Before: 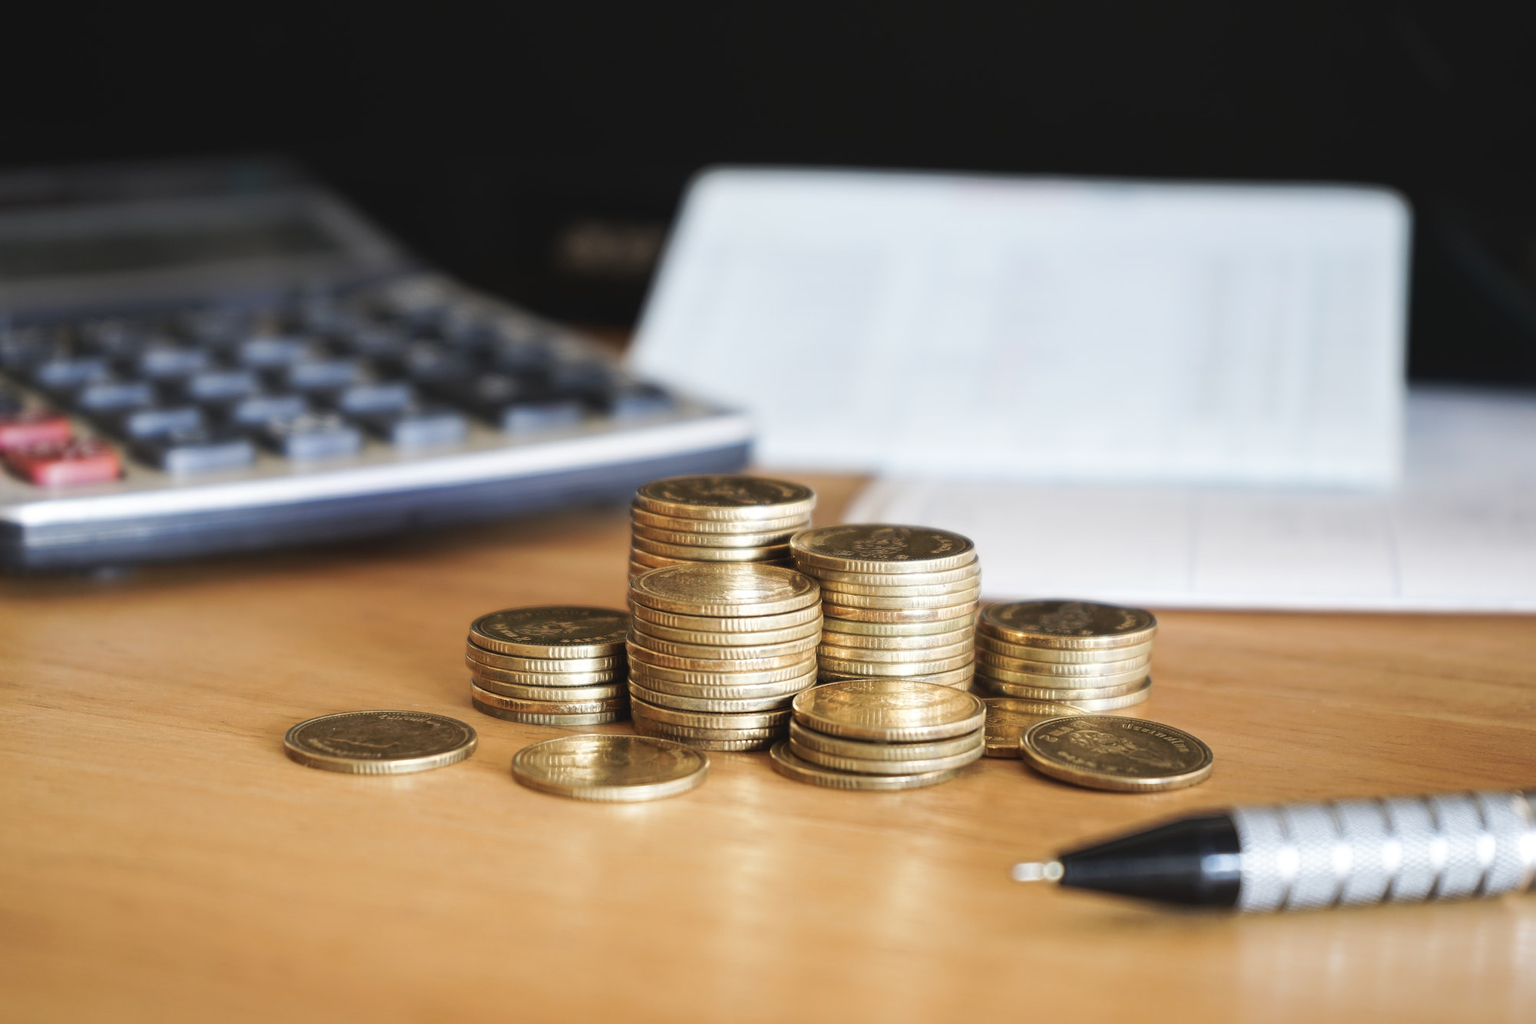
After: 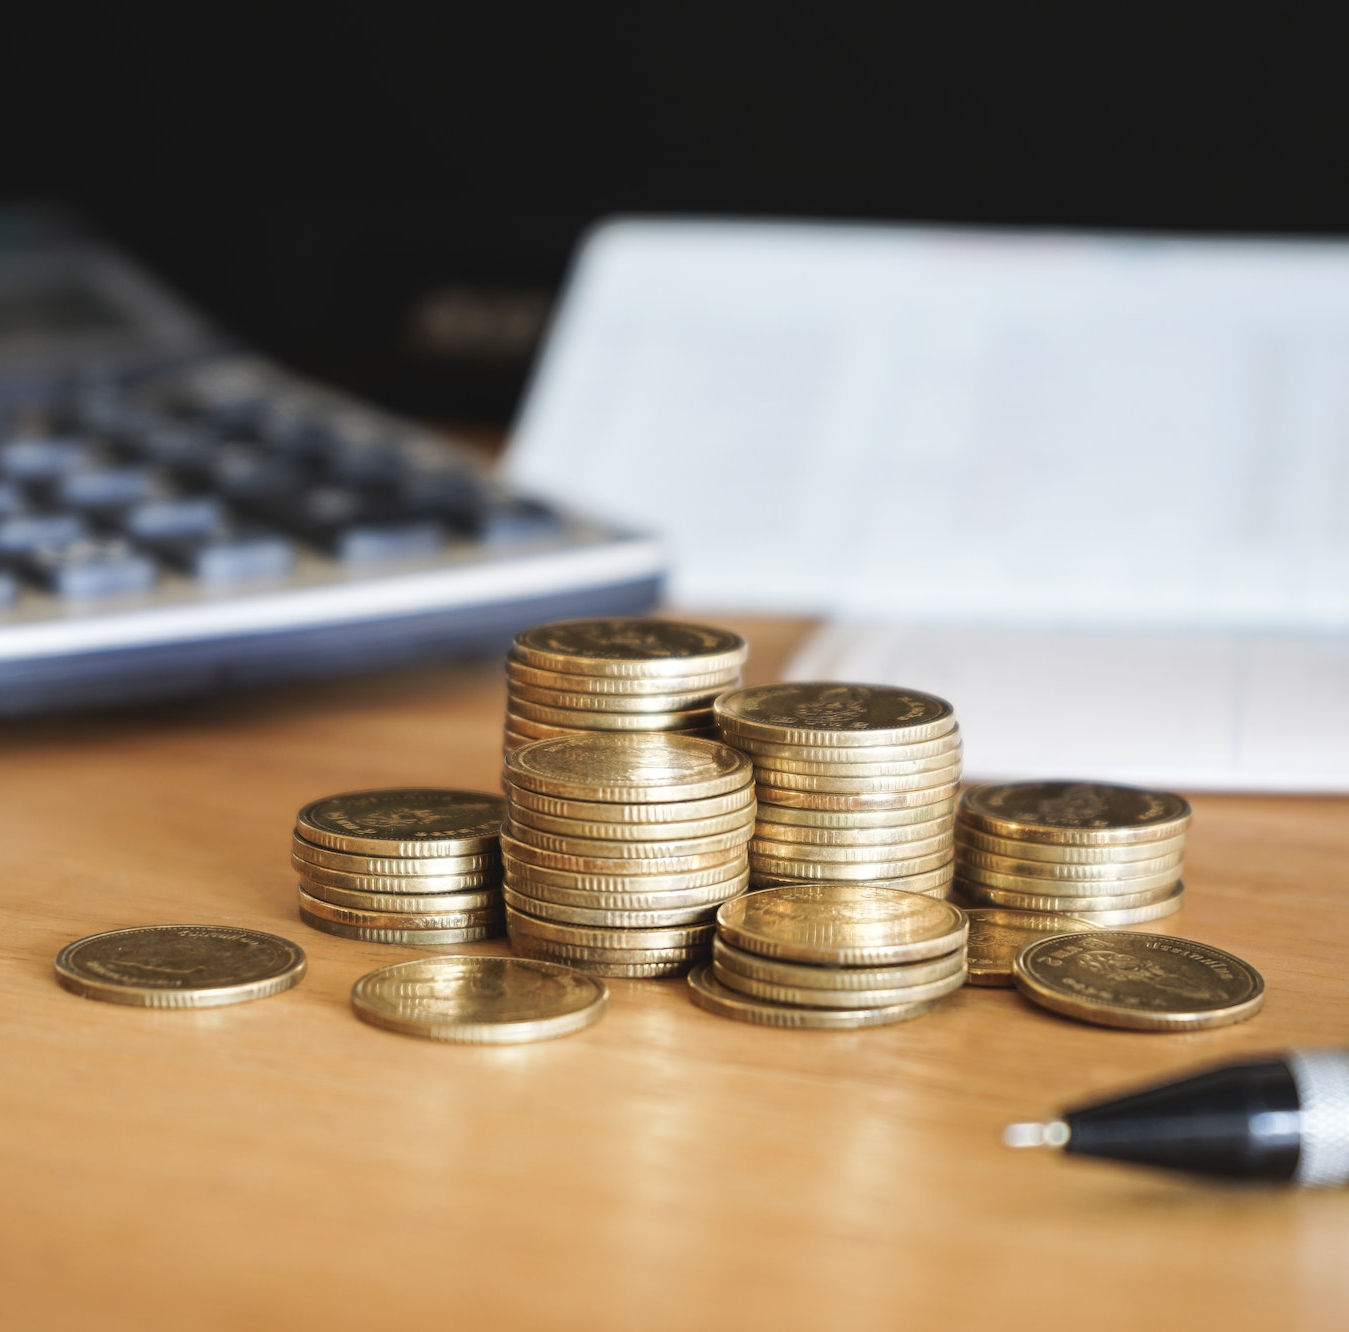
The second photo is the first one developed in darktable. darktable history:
crop and rotate: left 15.791%, right 16.748%
